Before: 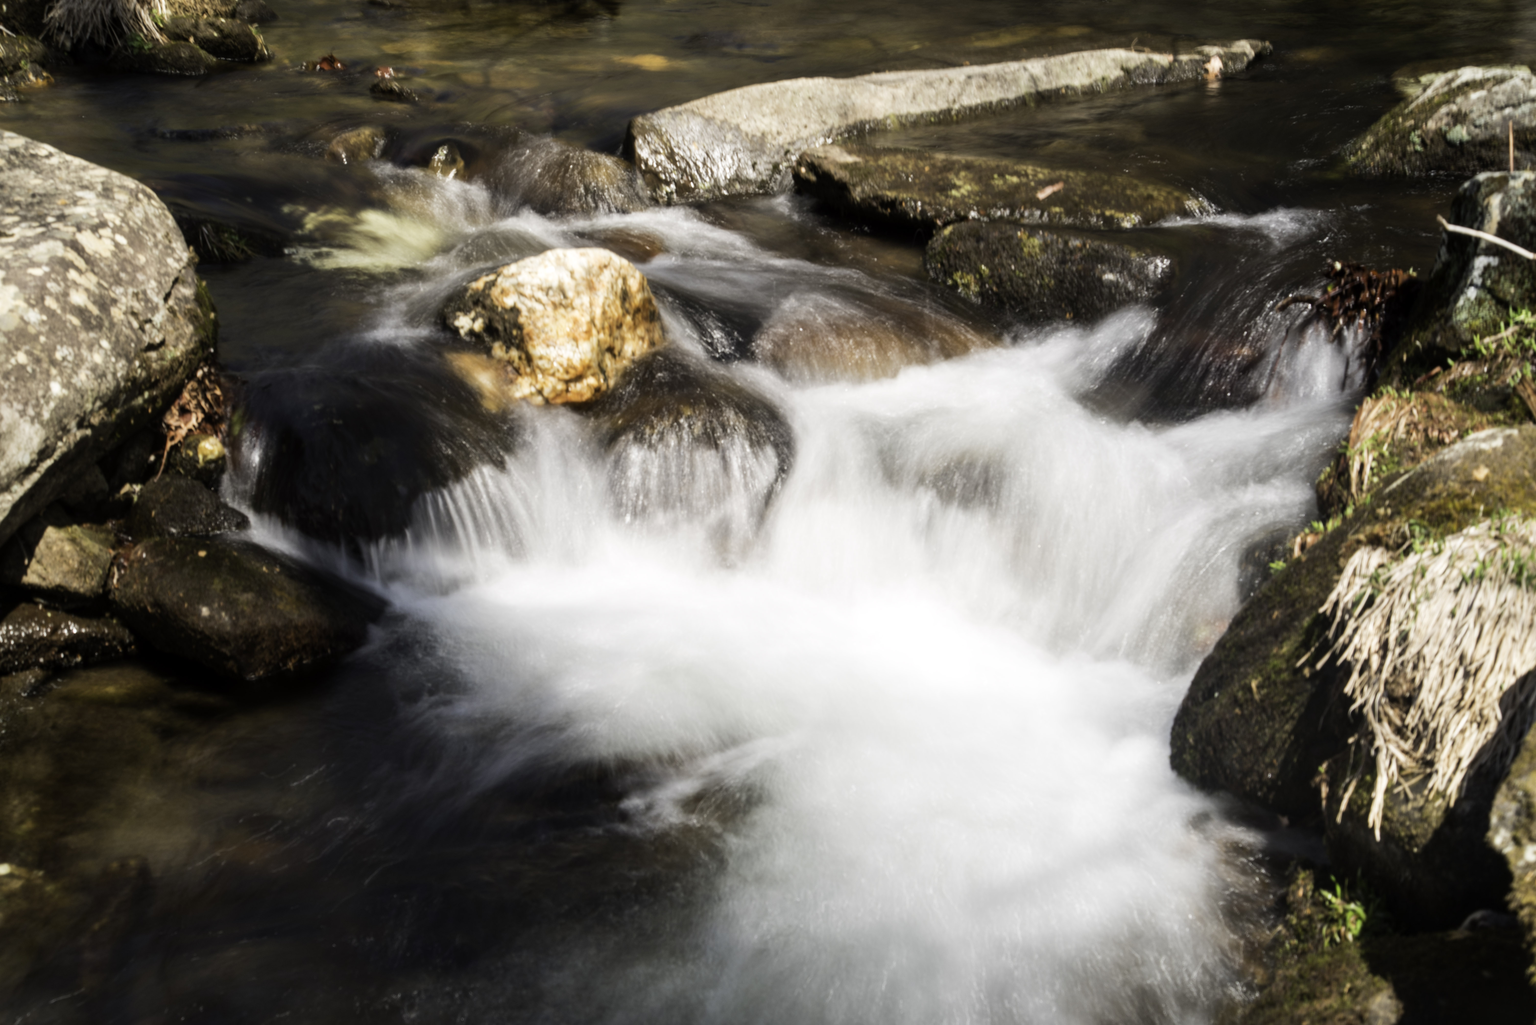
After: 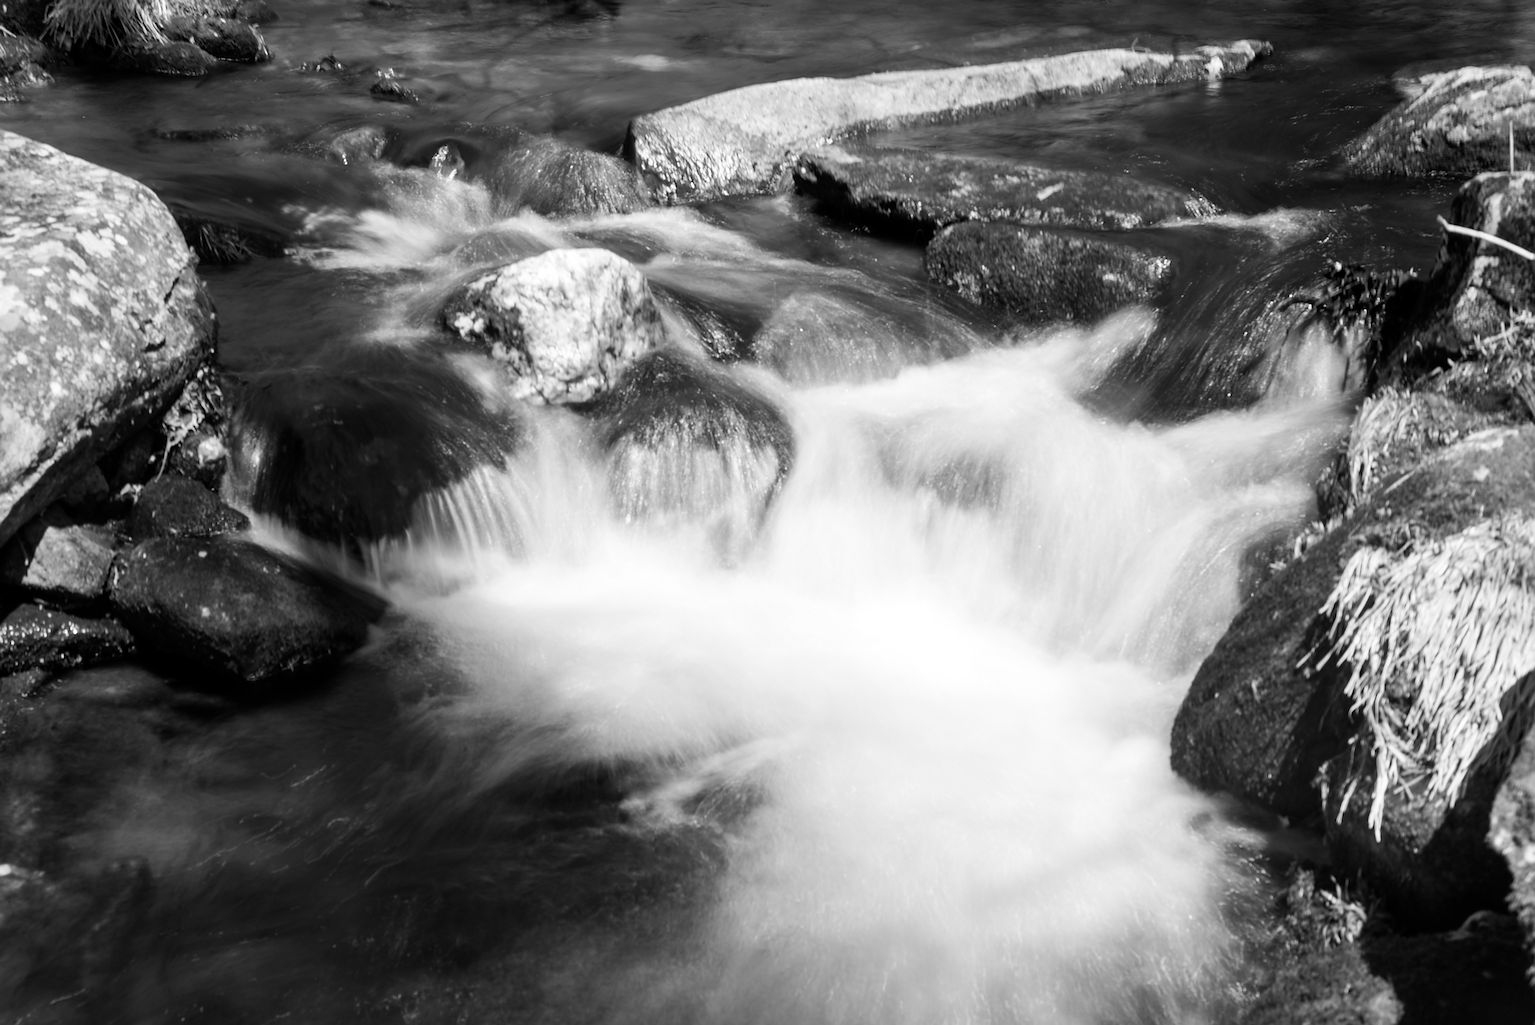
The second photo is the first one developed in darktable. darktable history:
sharpen: radius 3.025, amount 0.757
monochrome: a 16.01, b -2.65, highlights 0.52
